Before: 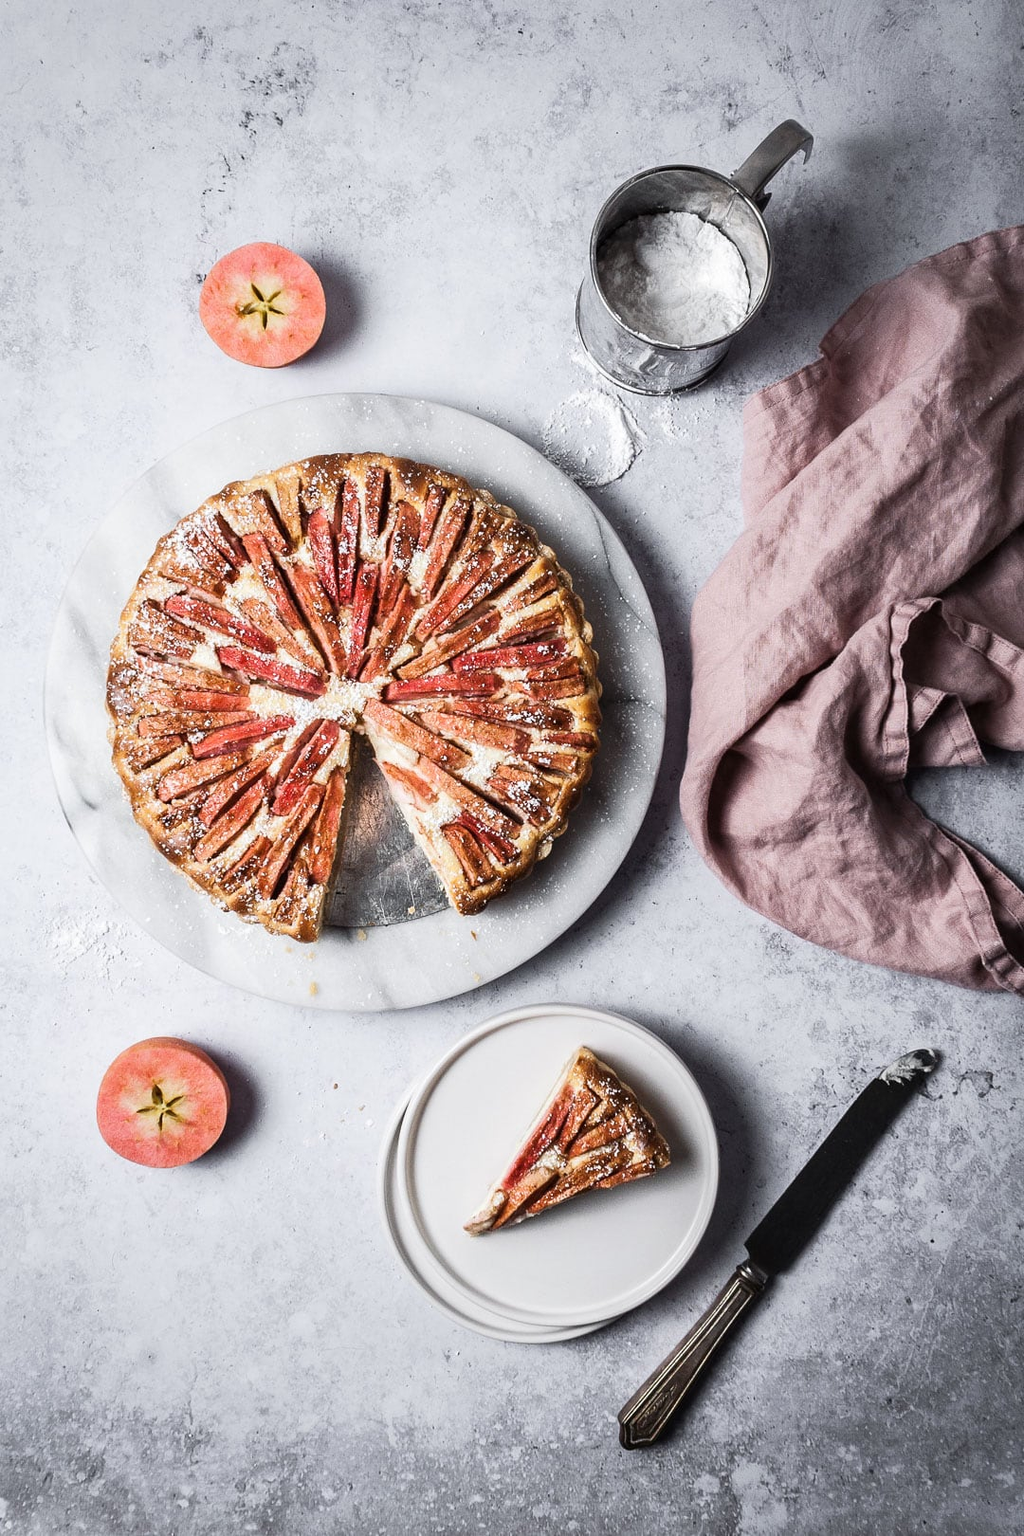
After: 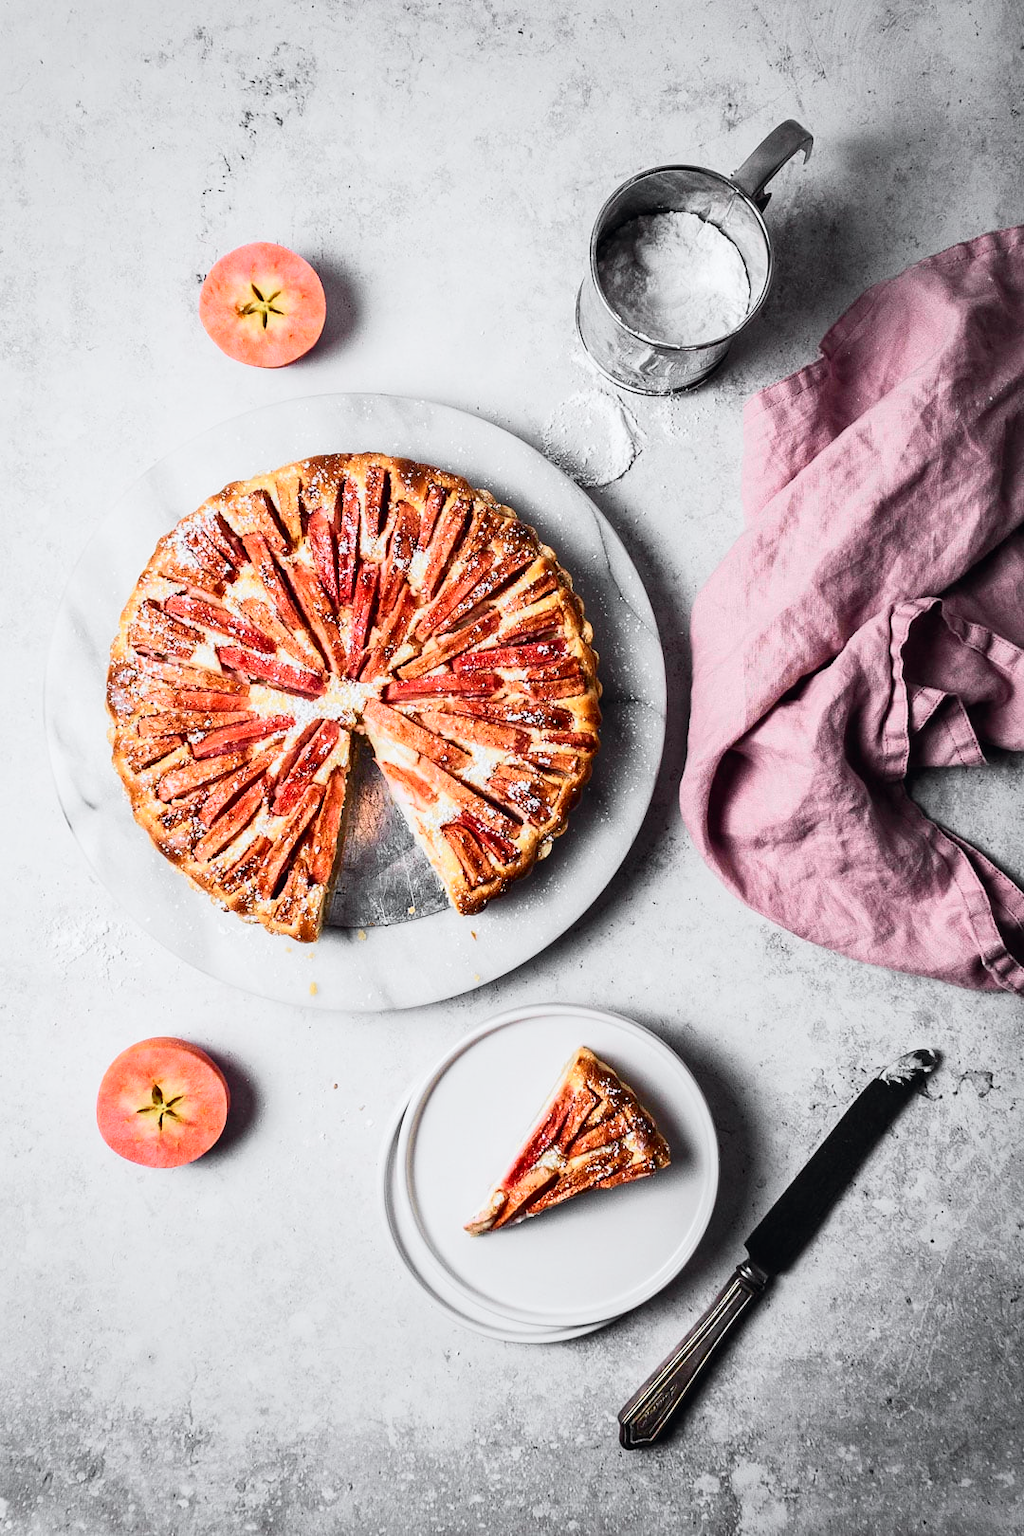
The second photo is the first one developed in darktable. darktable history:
tone curve: curves: ch0 [(0, 0) (0.071, 0.047) (0.266, 0.26) (0.491, 0.552) (0.753, 0.818) (1, 0.983)]; ch1 [(0, 0) (0.346, 0.307) (0.408, 0.369) (0.463, 0.443) (0.482, 0.493) (0.502, 0.5) (0.517, 0.518) (0.546, 0.576) (0.588, 0.643) (0.651, 0.709) (1, 1)]; ch2 [(0, 0) (0.346, 0.34) (0.434, 0.46) (0.485, 0.494) (0.5, 0.494) (0.517, 0.503) (0.535, 0.545) (0.583, 0.624) (0.625, 0.678) (1, 1)], color space Lab, independent channels, preserve colors none
